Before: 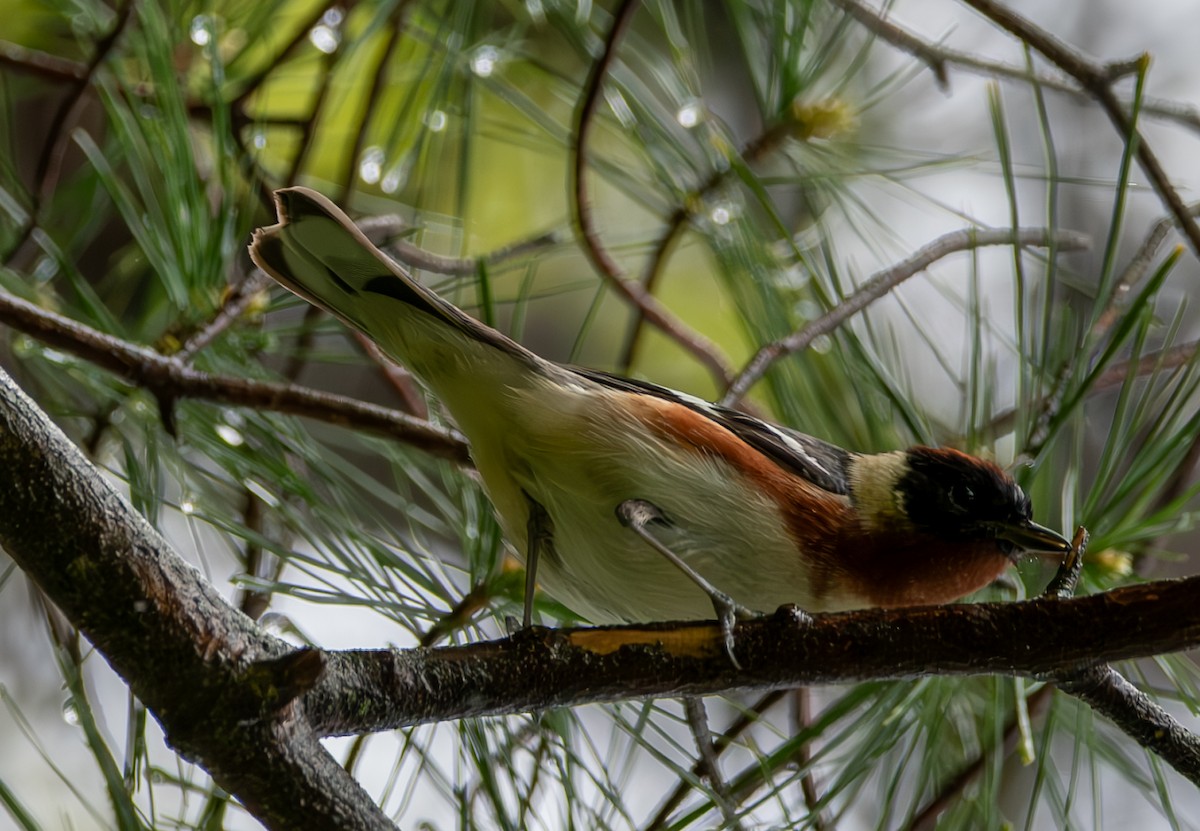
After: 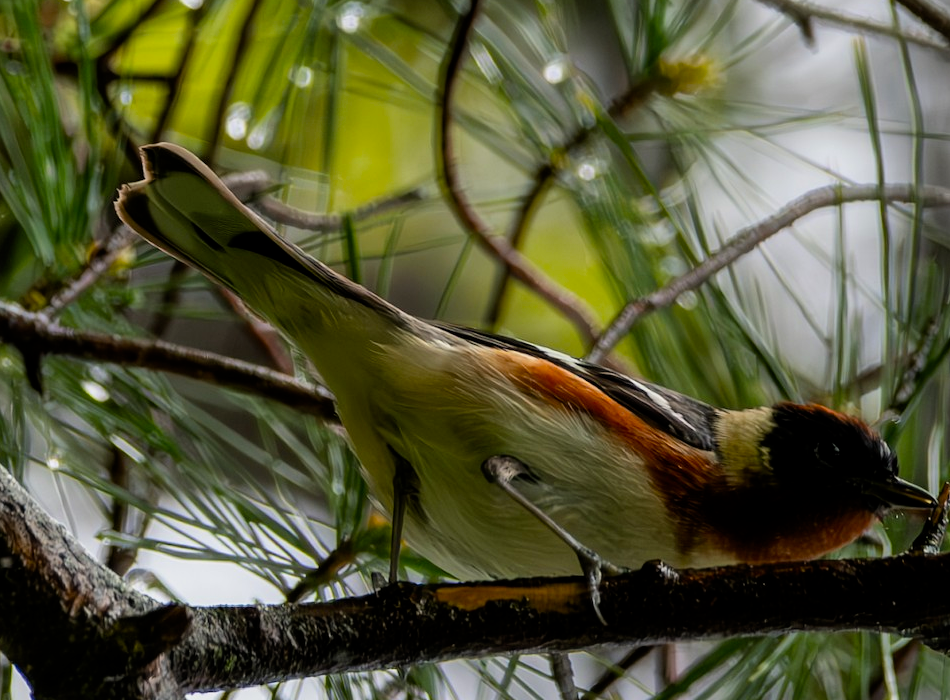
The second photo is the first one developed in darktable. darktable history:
exposure: compensate highlight preservation false
filmic rgb: black relative exposure -12 EV, white relative exposure 2.8 EV, threshold 3 EV, target black luminance 0%, hardness 8.06, latitude 70.41%, contrast 1.14, highlights saturation mix 10%, shadows ↔ highlights balance -0.388%, color science v4 (2020), iterations of high-quality reconstruction 10, contrast in shadows soft, contrast in highlights soft, enable highlight reconstruction true
crop: left 11.225%, top 5.381%, right 9.565%, bottom 10.314%
